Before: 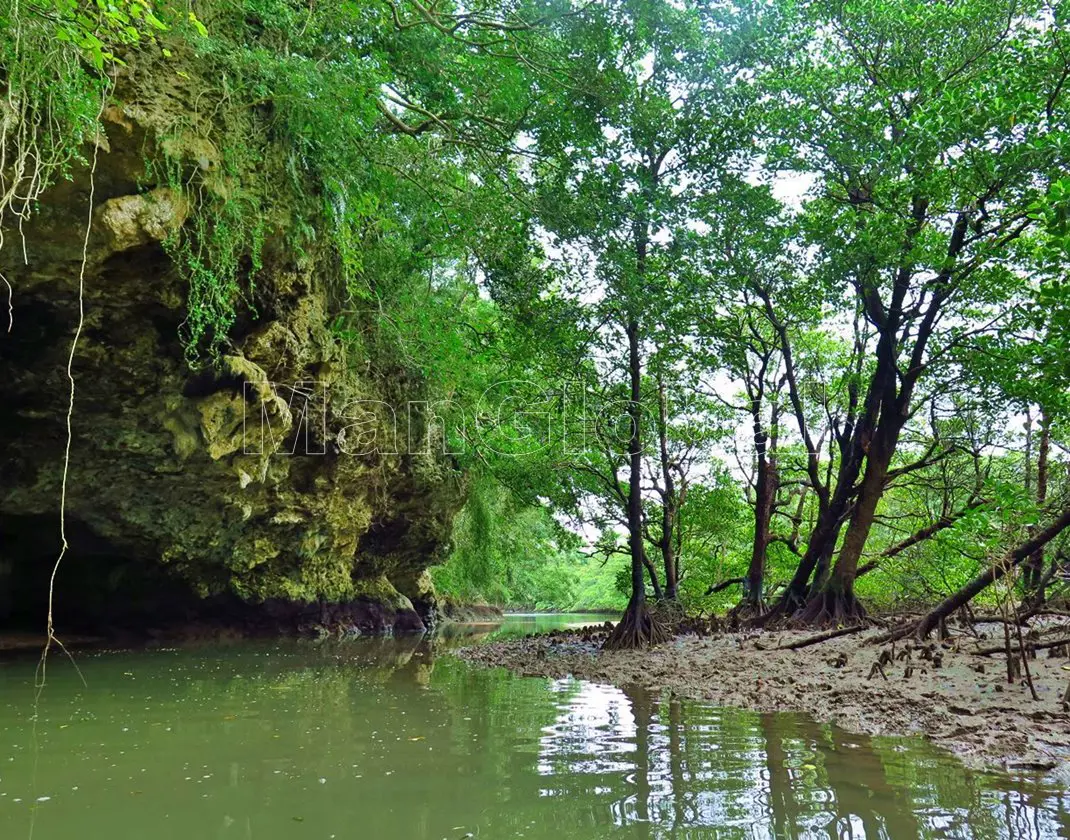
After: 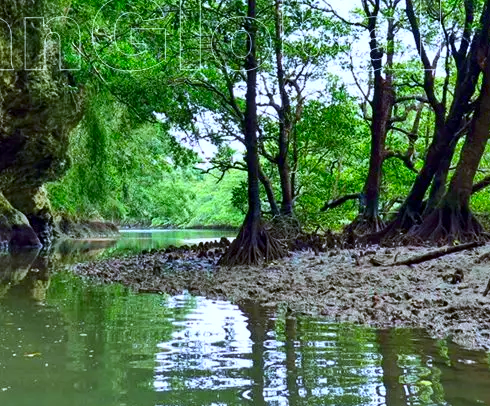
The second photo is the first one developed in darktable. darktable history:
contrast brightness saturation: contrast 0.13, brightness -0.05, saturation 0.16
crop: left 35.976%, top 45.819%, right 18.162%, bottom 5.807%
local contrast: highlights 100%, shadows 100%, detail 120%, midtone range 0.2
white balance: red 0.948, green 1.02, blue 1.176
